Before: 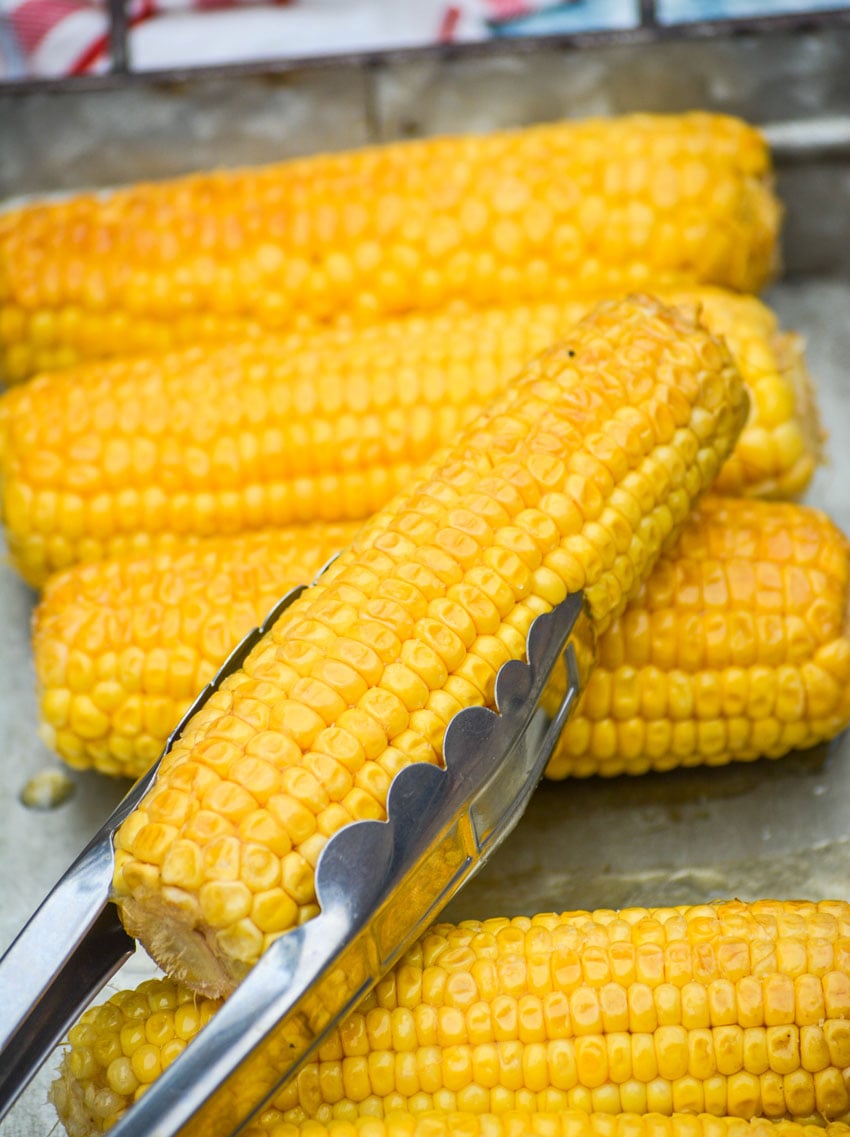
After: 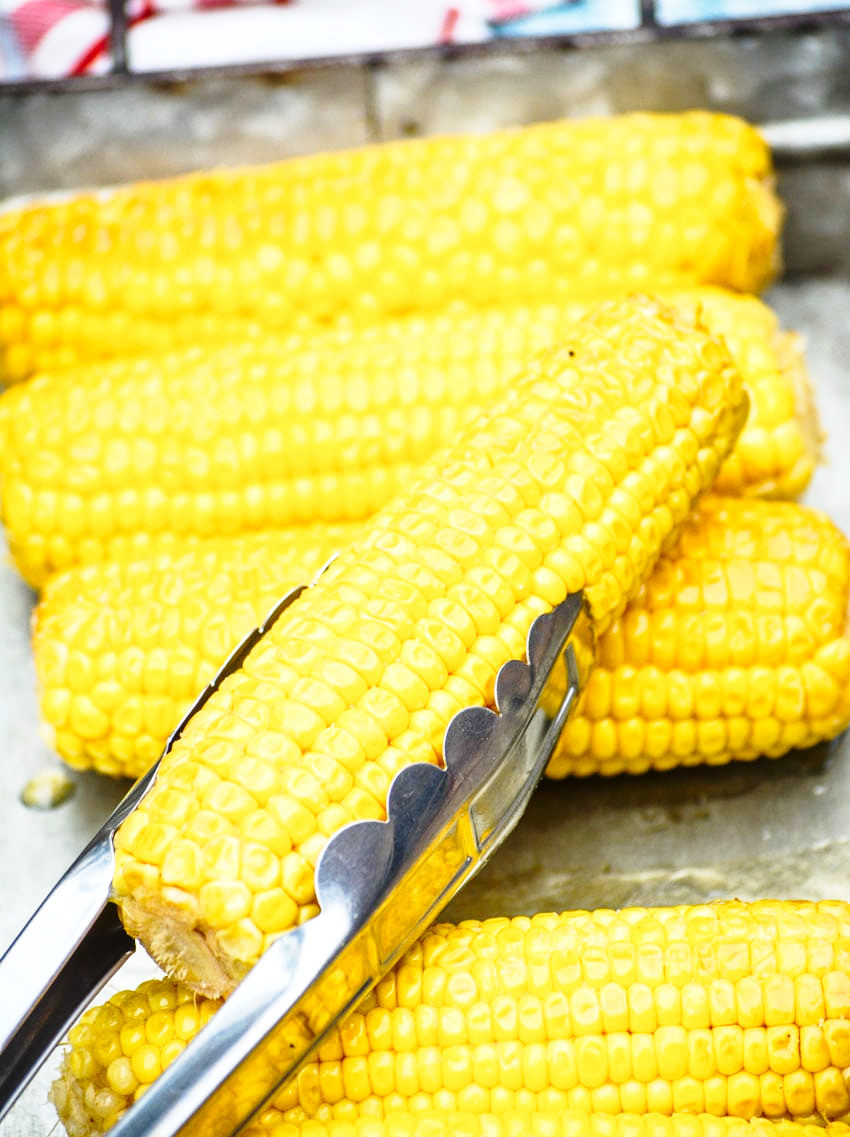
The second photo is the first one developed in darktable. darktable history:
tone equalizer: -8 EV -0.417 EV, -7 EV -0.389 EV, -6 EV -0.333 EV, -5 EV -0.222 EV, -3 EV 0.222 EV, -2 EV 0.333 EV, -1 EV 0.389 EV, +0 EV 0.417 EV, edges refinement/feathering 500, mask exposure compensation -1.57 EV, preserve details no
base curve: curves: ch0 [(0, 0) (0.028, 0.03) (0.121, 0.232) (0.46, 0.748) (0.859, 0.968) (1, 1)], preserve colors none
